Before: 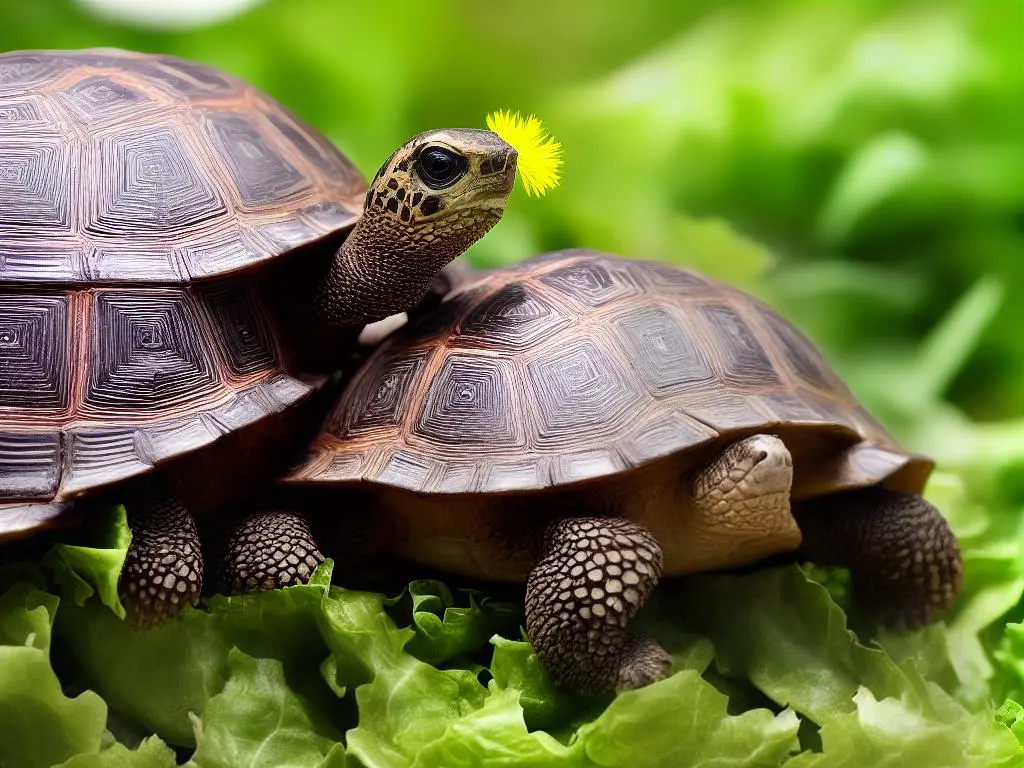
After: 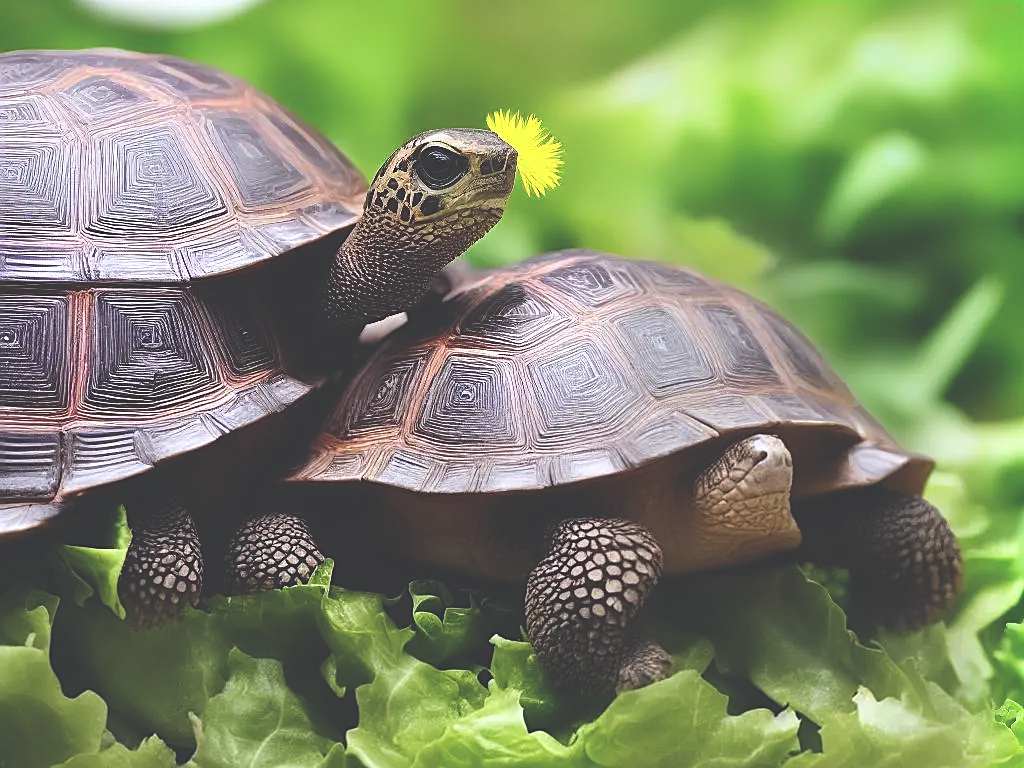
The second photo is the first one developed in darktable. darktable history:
exposure: black level correction -0.041, exposure 0.064 EV, compensate highlight preservation false
color correction: highlights a* -0.137, highlights b* -5.91, shadows a* -0.137, shadows b* -0.137
sharpen: on, module defaults
